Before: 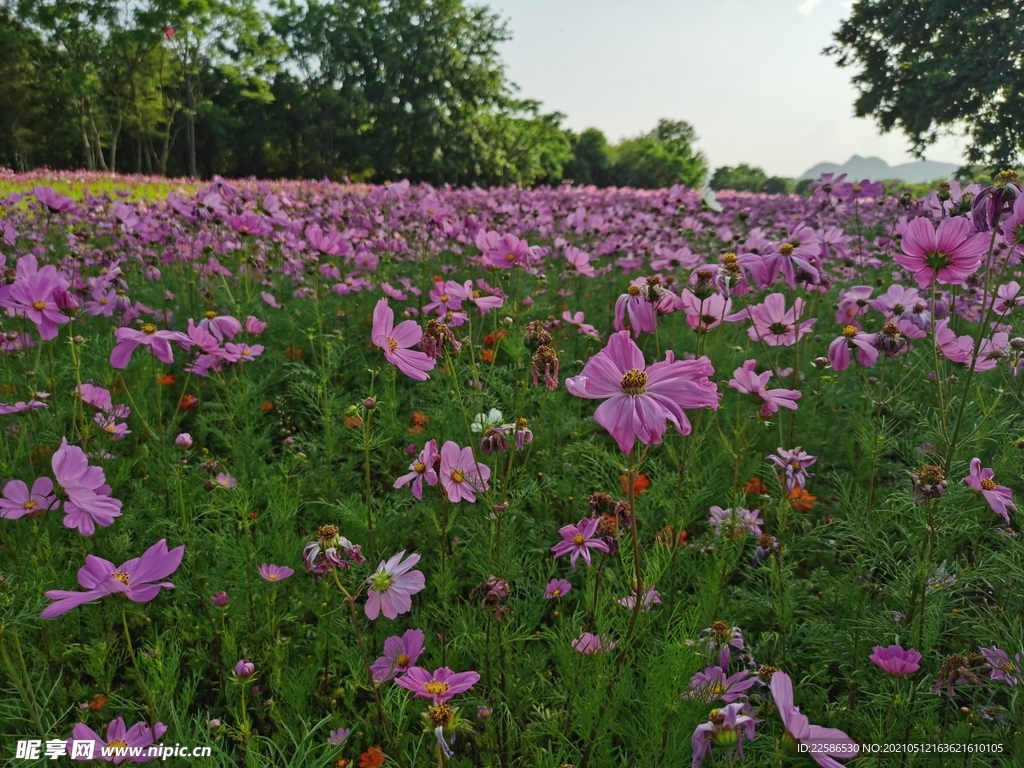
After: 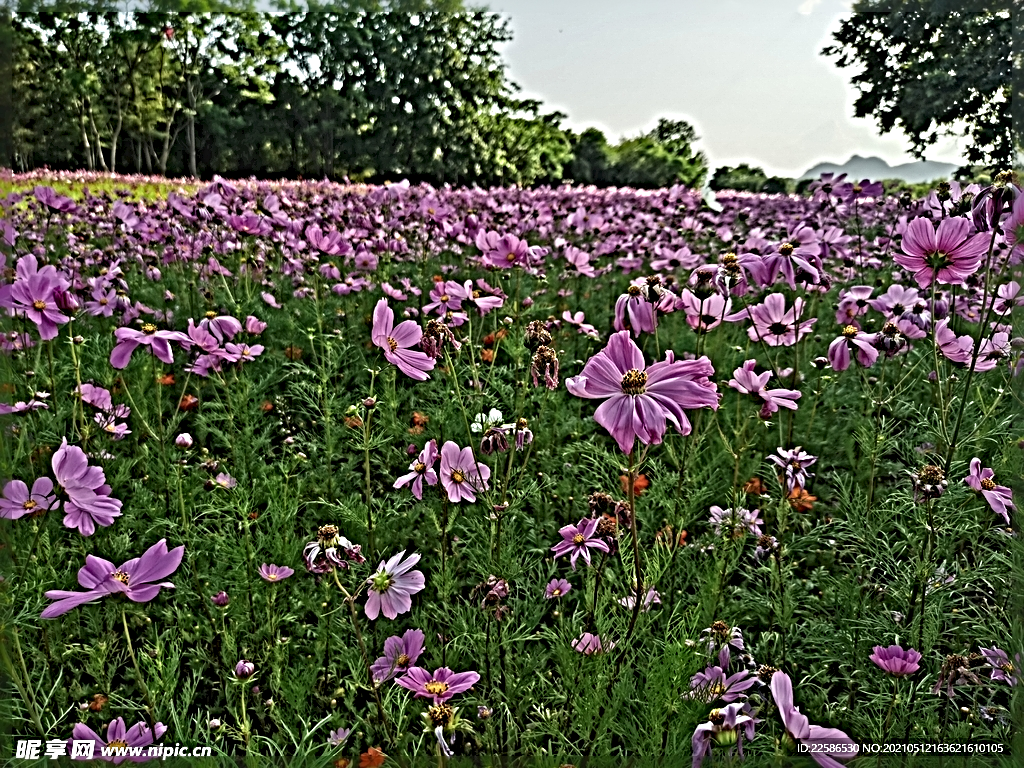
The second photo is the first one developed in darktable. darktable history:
sharpen: radius 6.295, amount 1.814, threshold 0.134
